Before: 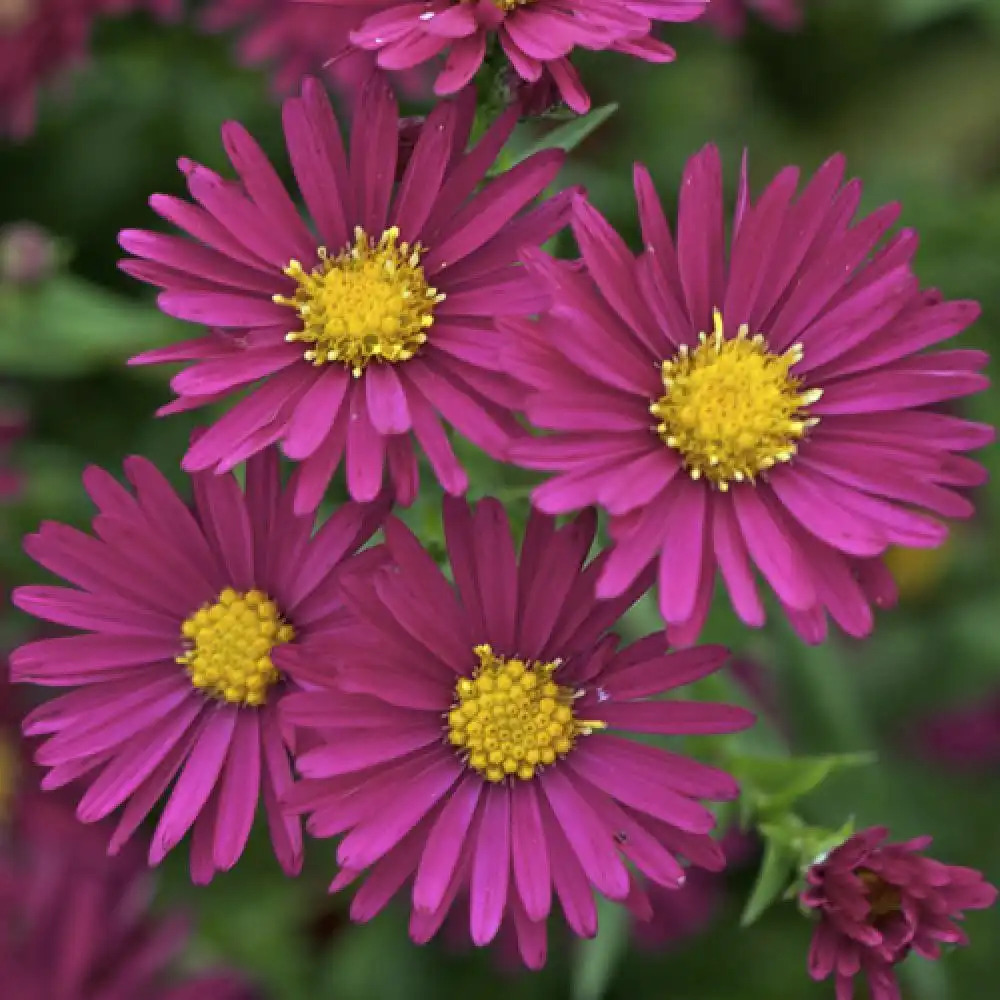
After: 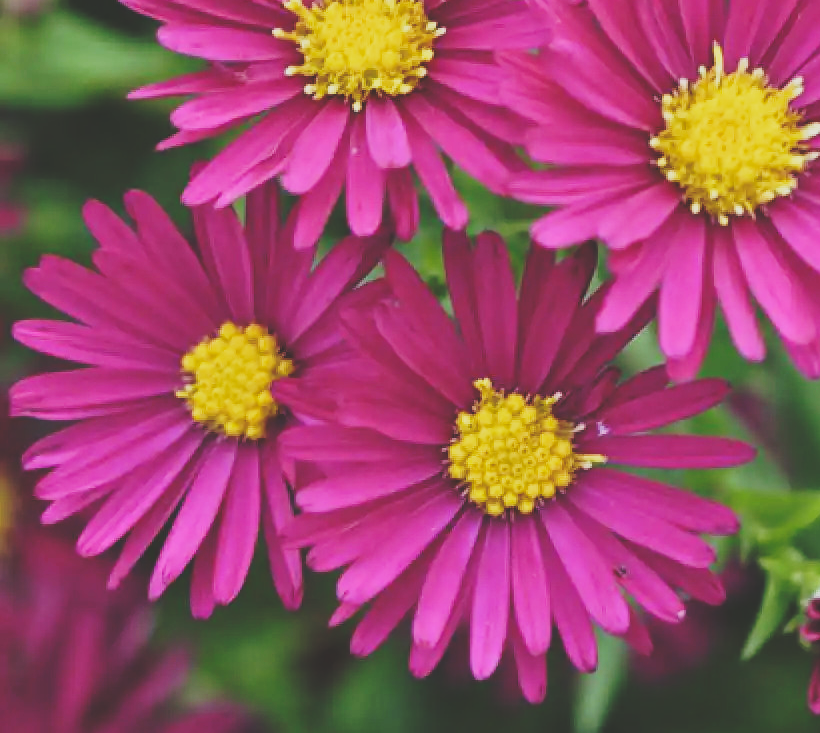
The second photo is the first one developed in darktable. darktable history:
crop: top 26.662%, right 17.947%
base curve: curves: ch0 [(0, 0) (0.028, 0.03) (0.121, 0.232) (0.46, 0.748) (0.859, 0.968) (1, 1)], preserve colors none
tone curve: curves: ch0 [(0, 0.142) (0.384, 0.314) (0.752, 0.711) (0.991, 0.95)]; ch1 [(0.006, 0.129) (0.346, 0.384) (1, 1)]; ch2 [(0.003, 0.057) (0.261, 0.248) (1, 1)], preserve colors none
contrast brightness saturation: contrast -0.138, brightness 0.05, saturation -0.137
